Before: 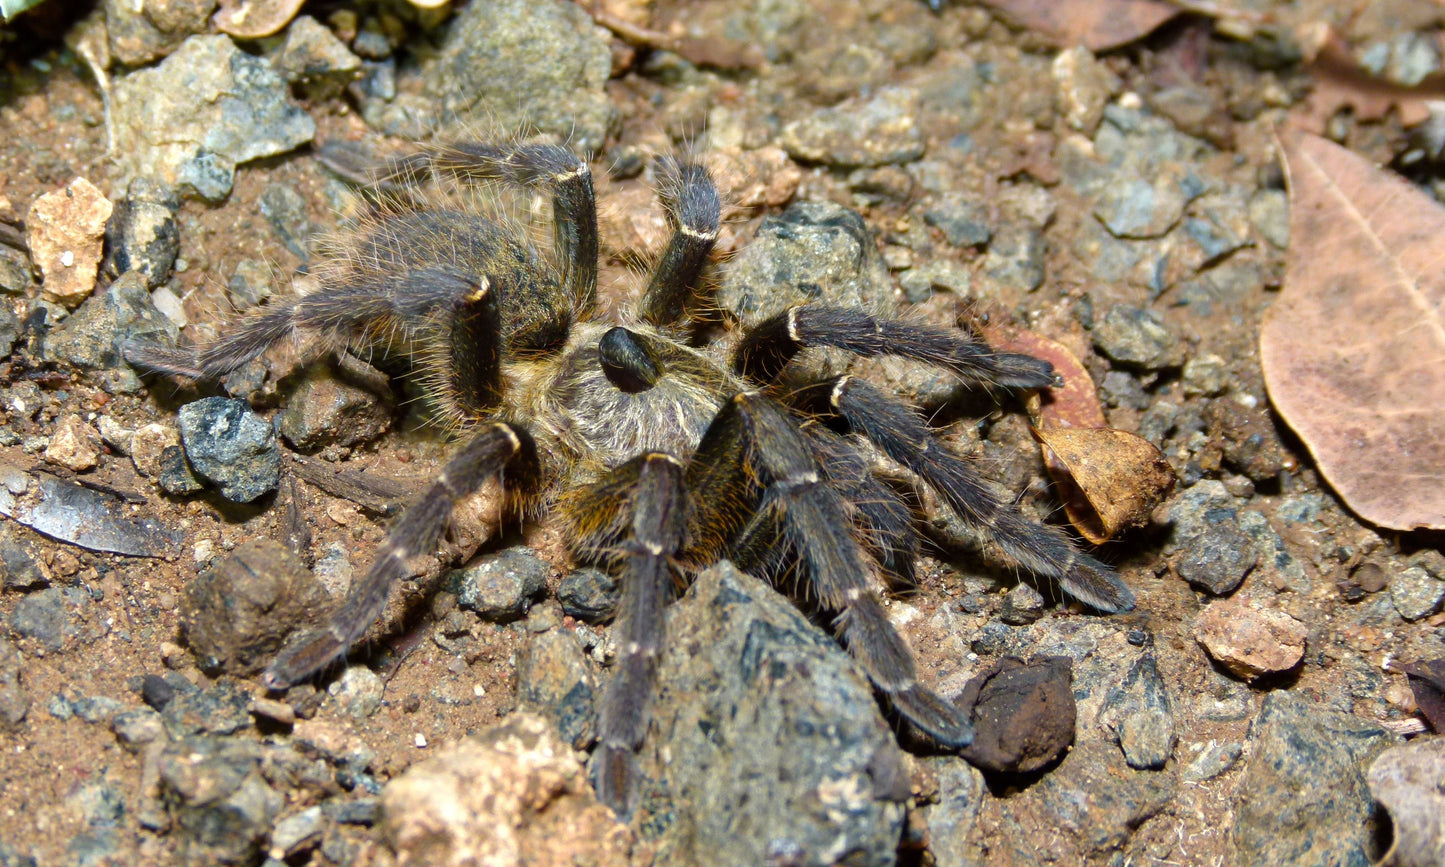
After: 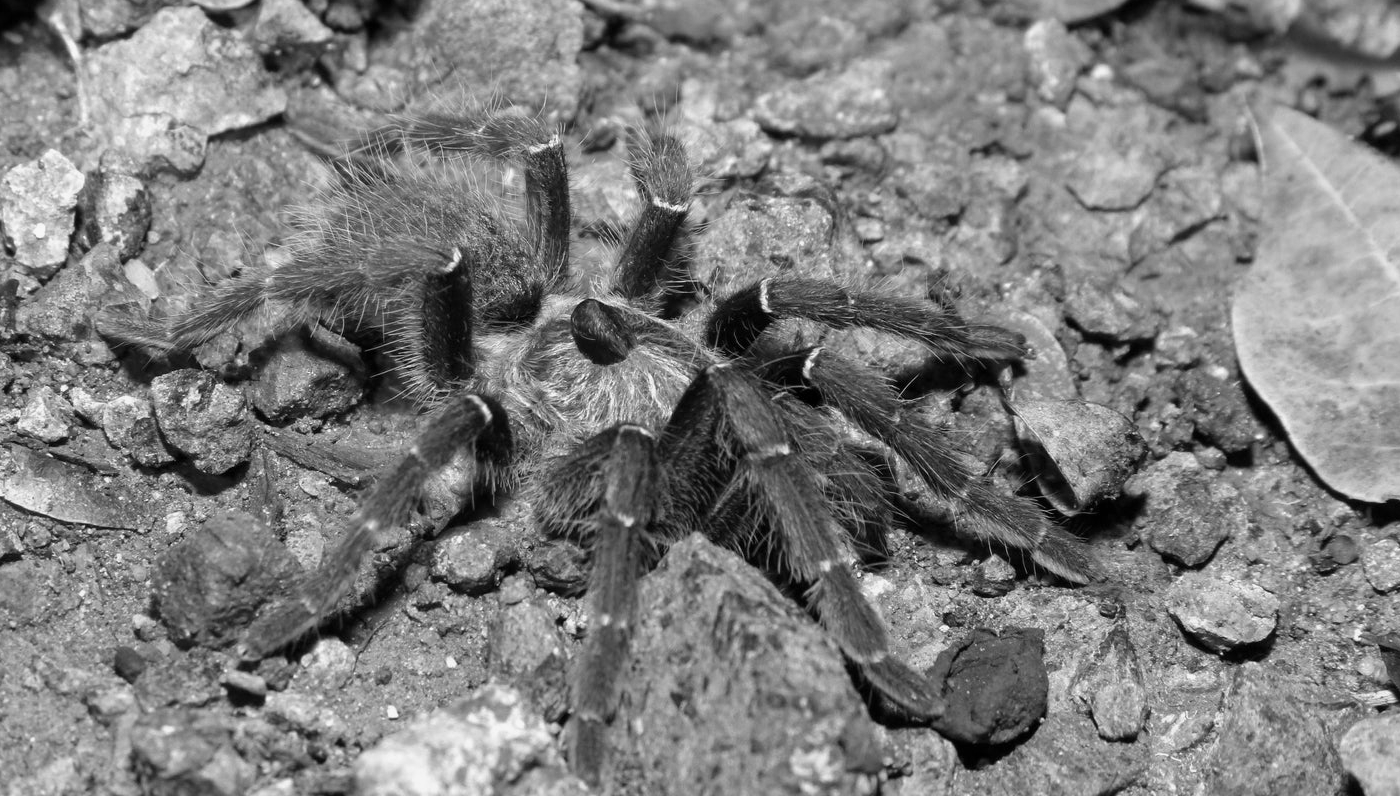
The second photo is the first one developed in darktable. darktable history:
monochrome: a 30.25, b 92.03
crop: left 1.964%, top 3.251%, right 1.122%, bottom 4.933%
